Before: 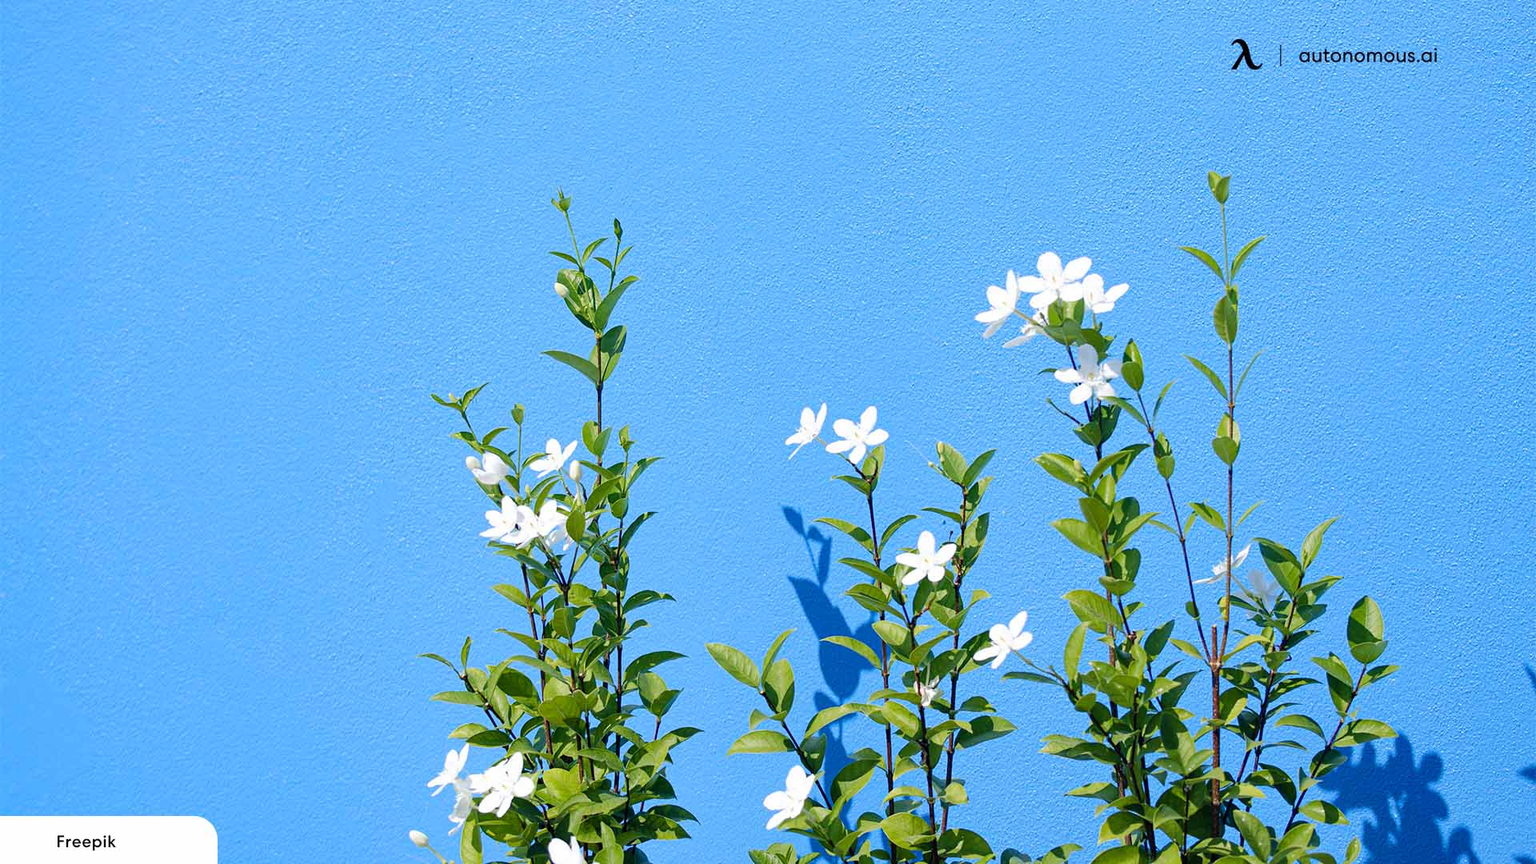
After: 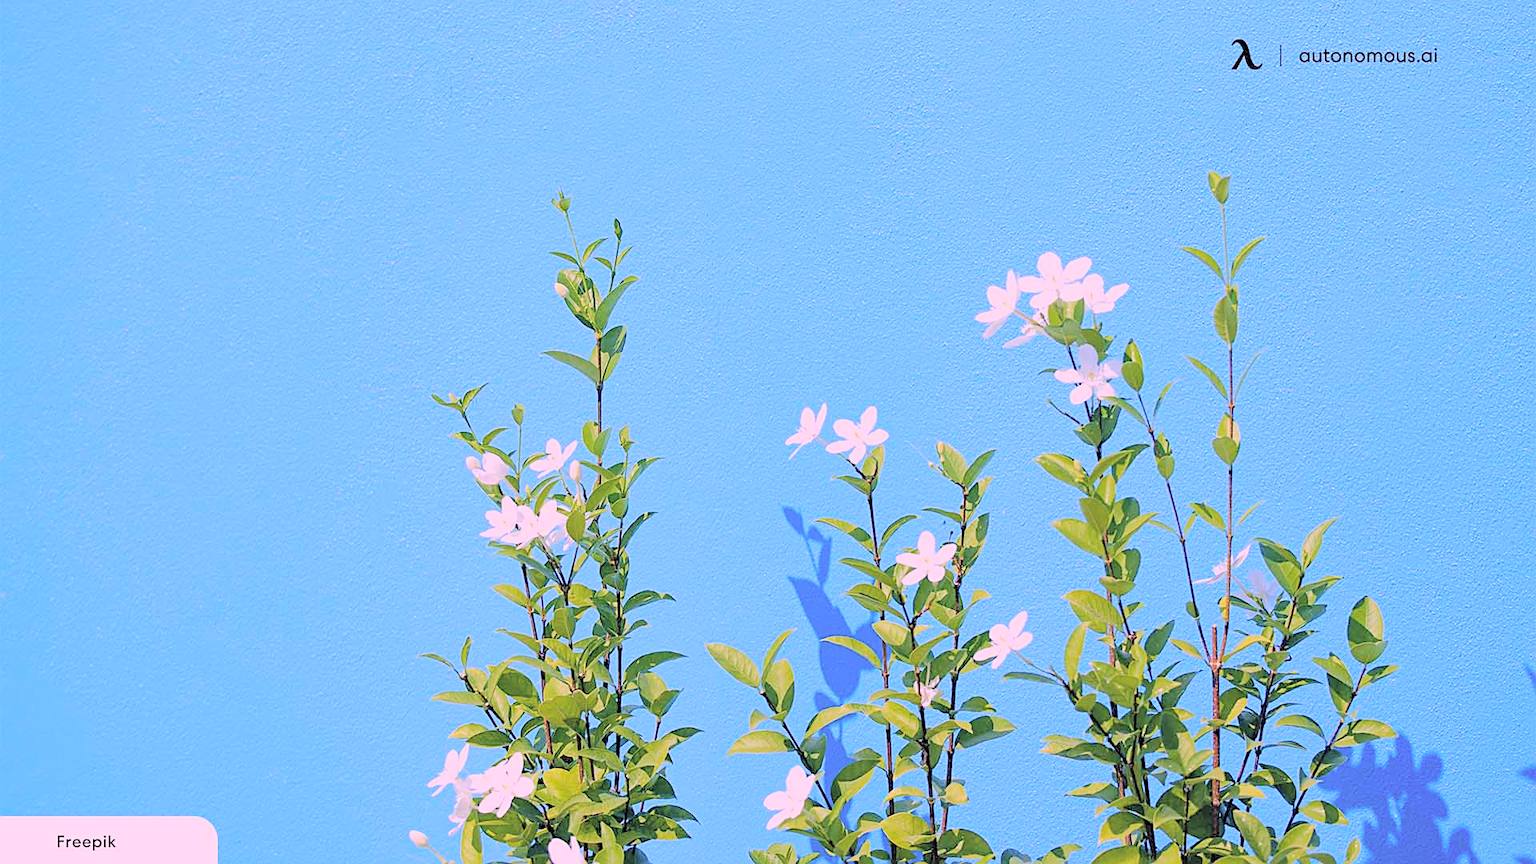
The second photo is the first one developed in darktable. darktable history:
sharpen: on, module defaults
color correction: saturation 1.11
exposure: exposure -0.293 EV, compensate highlight preservation false
global tonemap: drago (0.7, 100)
contrast brightness saturation: brightness 0.15
white balance: red 1.188, blue 1.11
